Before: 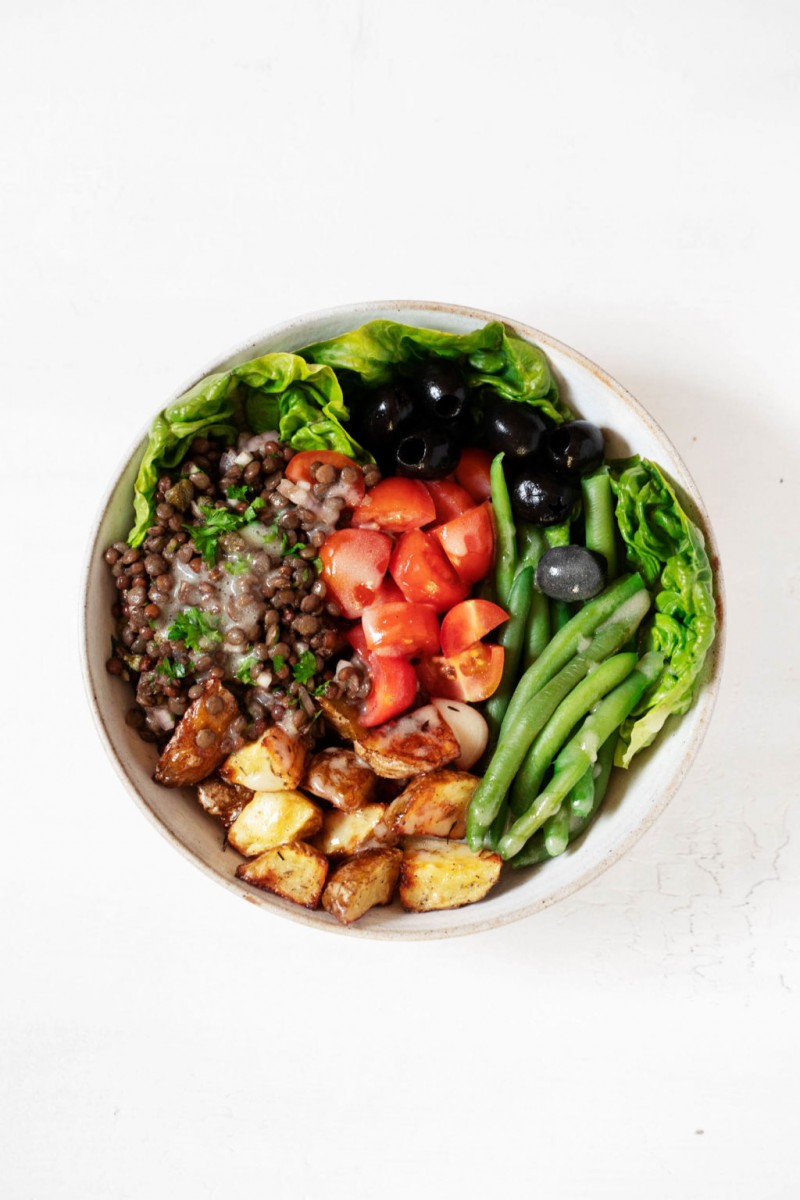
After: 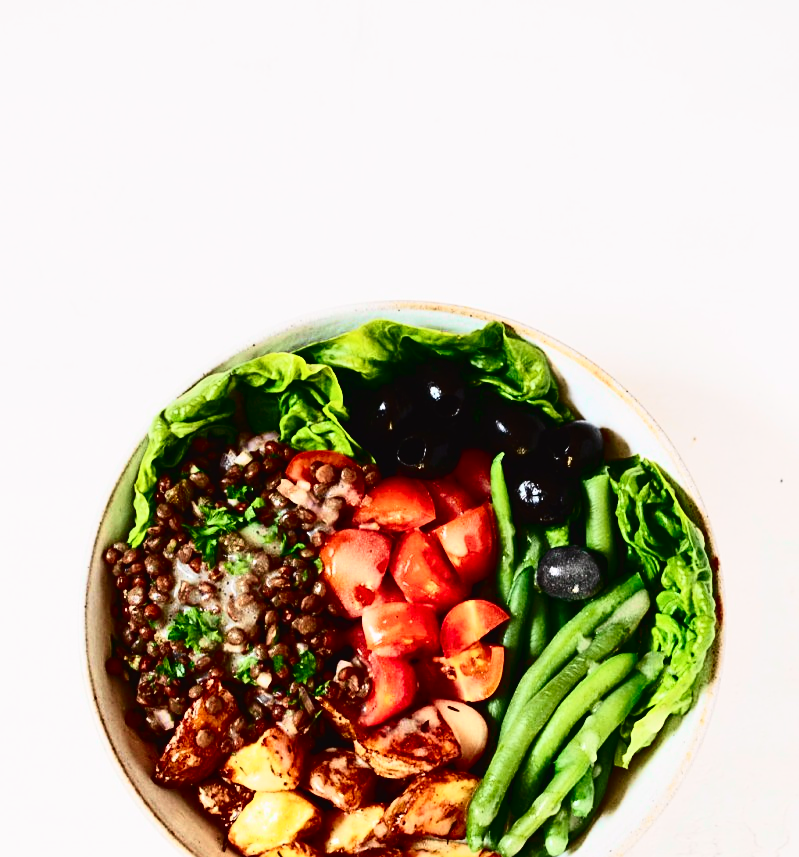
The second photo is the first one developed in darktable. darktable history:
tone curve: curves: ch0 [(0, 0.023) (0.137, 0.069) (0.249, 0.163) (0.487, 0.491) (0.778, 0.858) (0.896, 0.94) (1, 0.988)]; ch1 [(0, 0) (0.396, 0.369) (0.483, 0.459) (0.498, 0.5) (0.515, 0.517) (0.562, 0.6) (0.611, 0.667) (0.692, 0.744) (0.798, 0.863) (1, 1)]; ch2 [(0, 0) (0.426, 0.398) (0.483, 0.481) (0.503, 0.503) (0.526, 0.527) (0.549, 0.59) (0.62, 0.666) (0.705, 0.755) (0.985, 0.966)], color space Lab, independent channels
sharpen: on, module defaults
contrast brightness saturation: contrast 0.22
crop: bottom 28.576%
